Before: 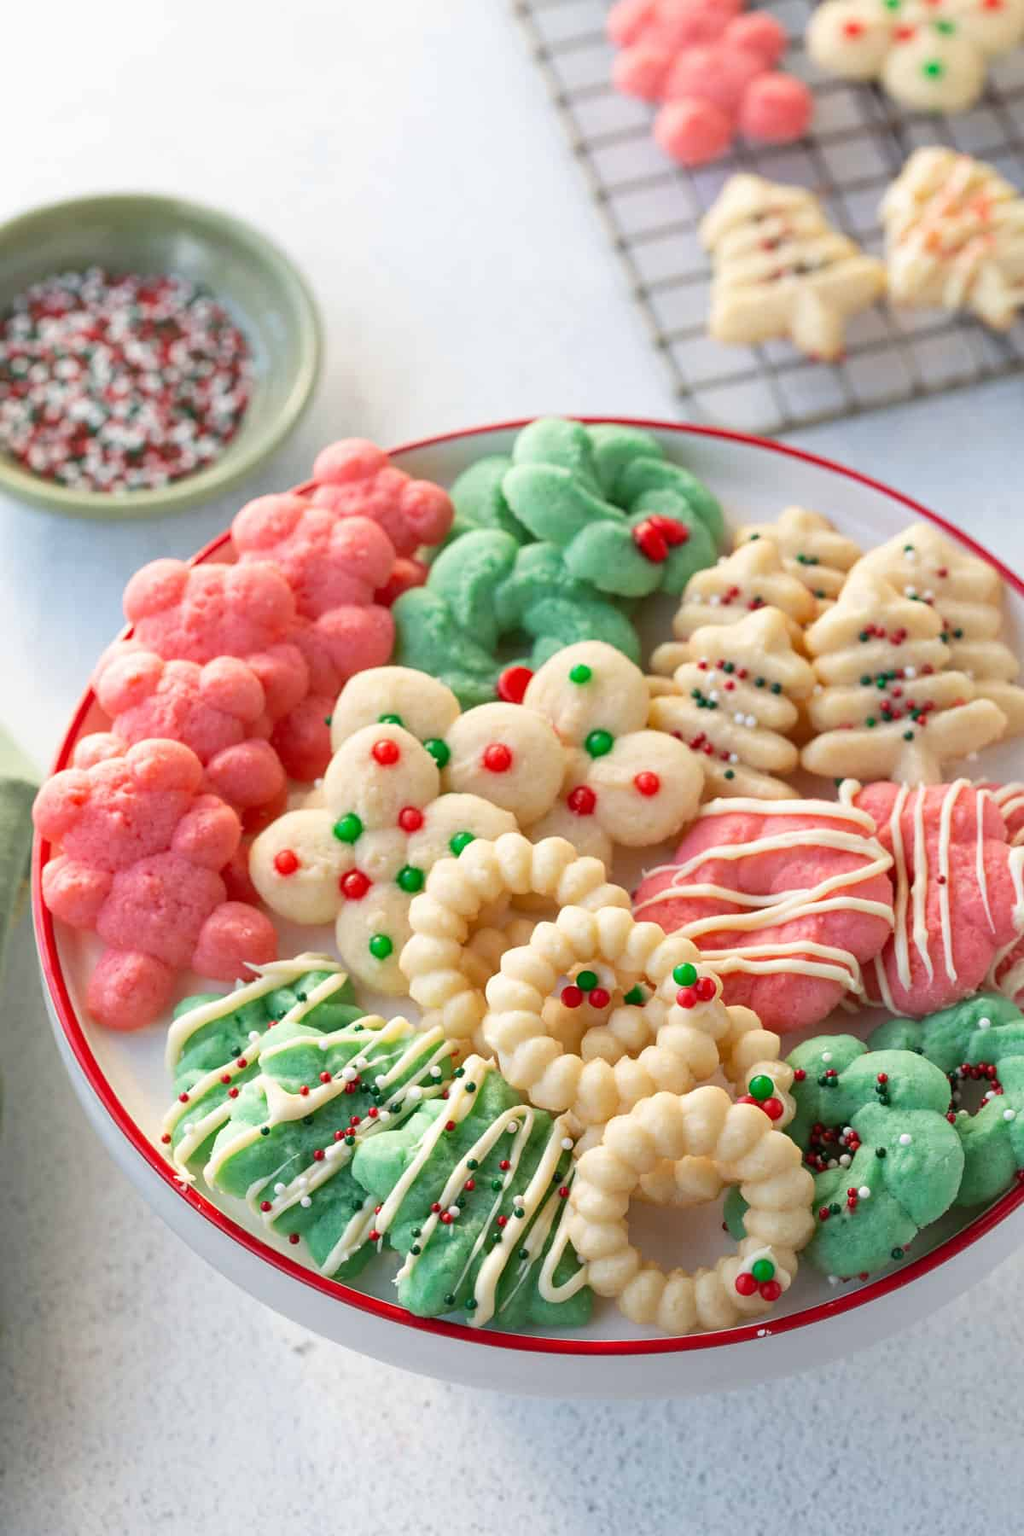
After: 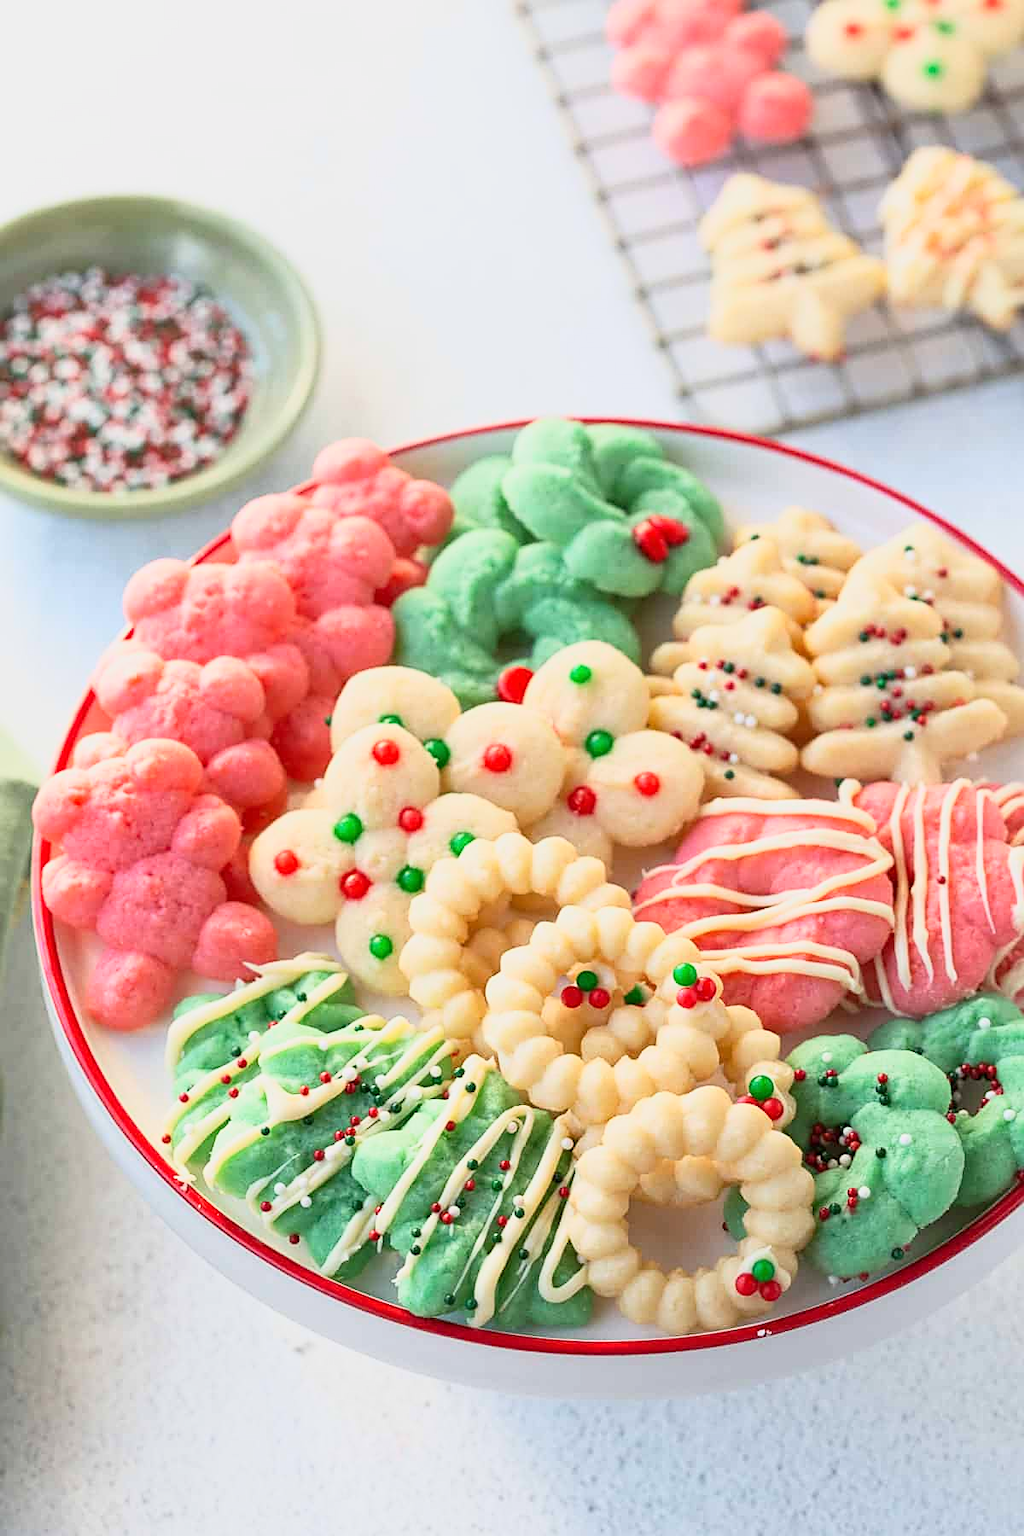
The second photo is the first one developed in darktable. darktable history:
sharpen: on, module defaults
base curve: curves: ch0 [(0, 0) (0.088, 0.125) (0.176, 0.251) (0.354, 0.501) (0.613, 0.749) (1, 0.877)]
